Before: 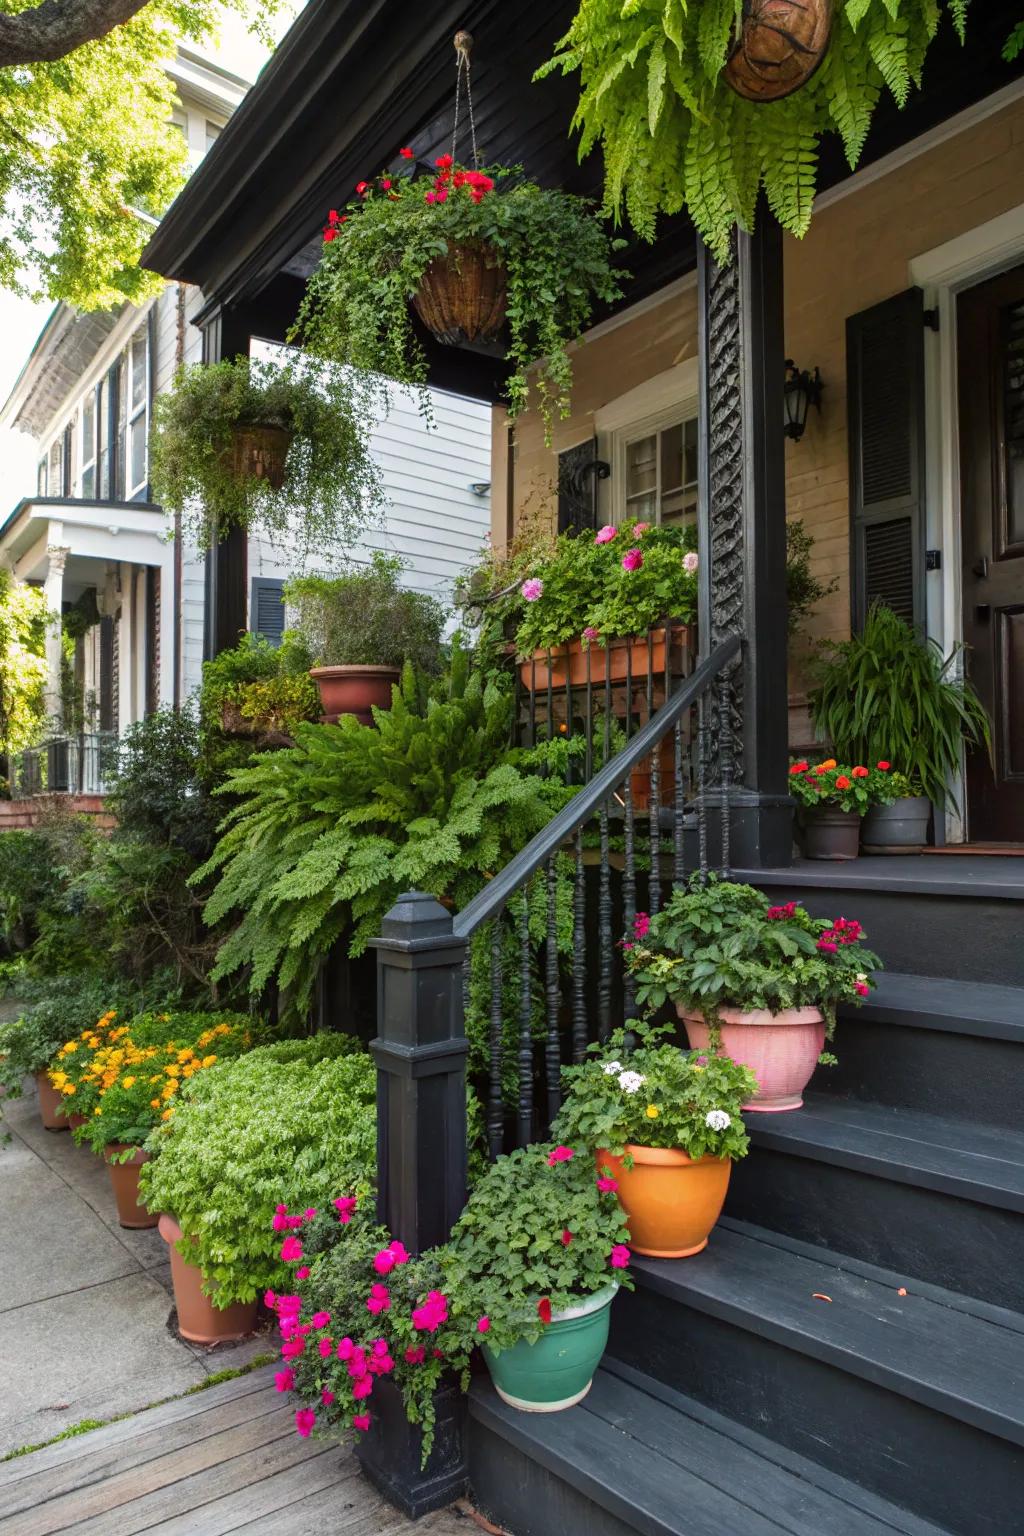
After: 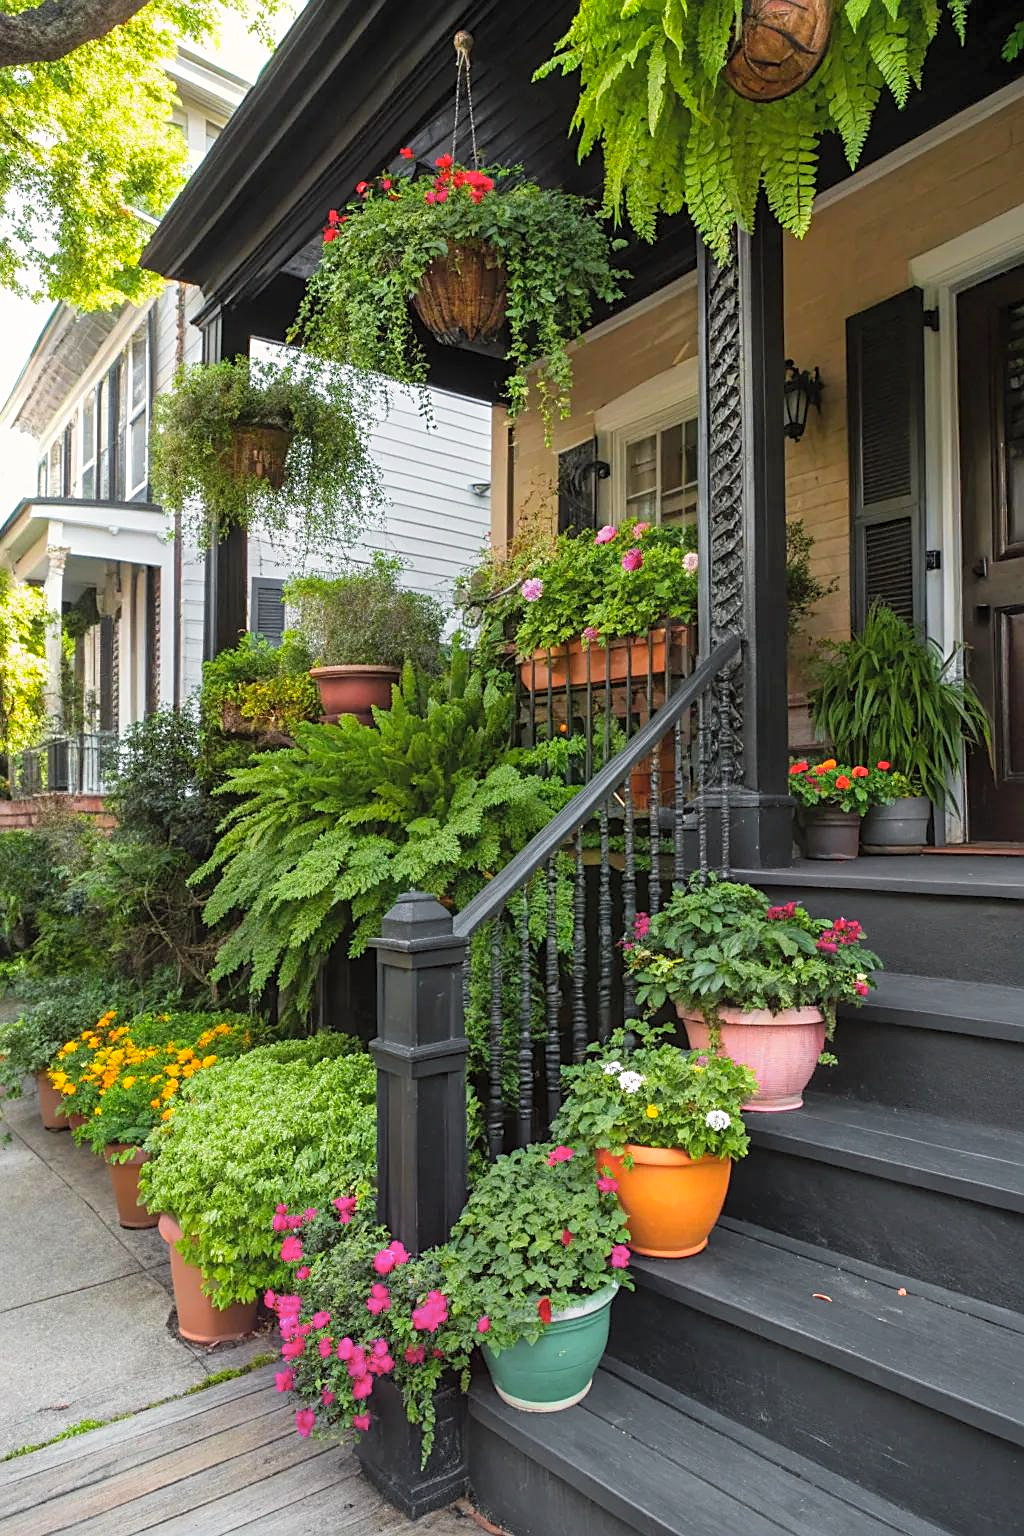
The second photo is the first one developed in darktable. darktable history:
color zones: curves: ch1 [(0.25, 0.61) (0.75, 0.248)]
sharpen: on, module defaults
contrast brightness saturation: brightness 0.139
